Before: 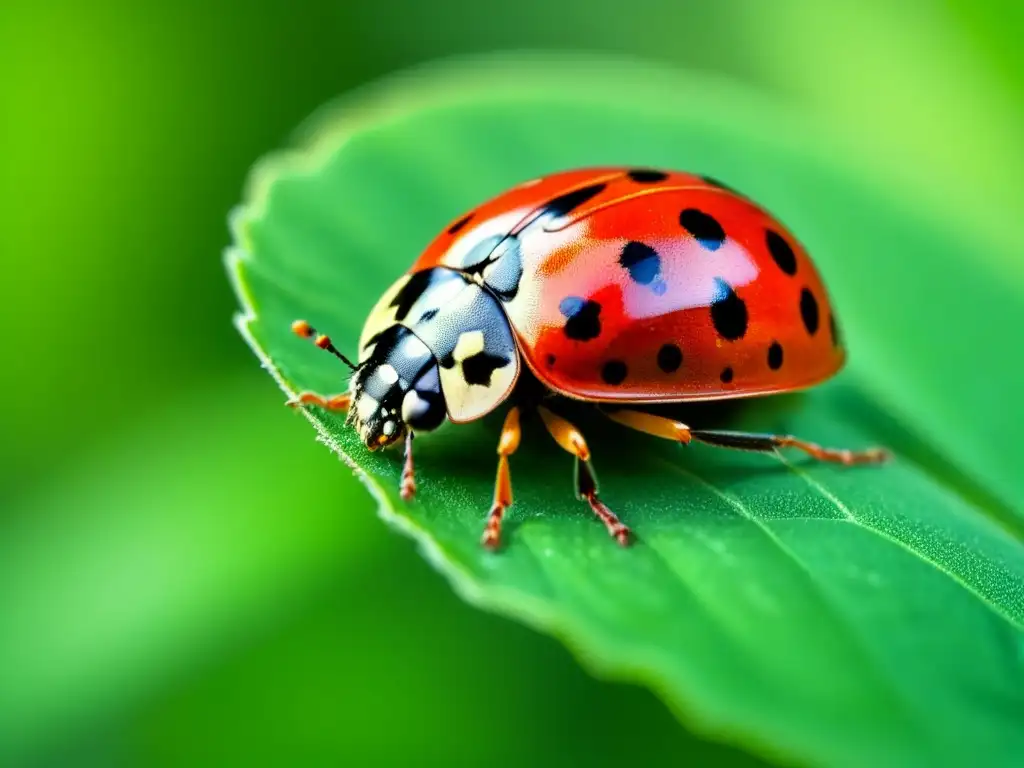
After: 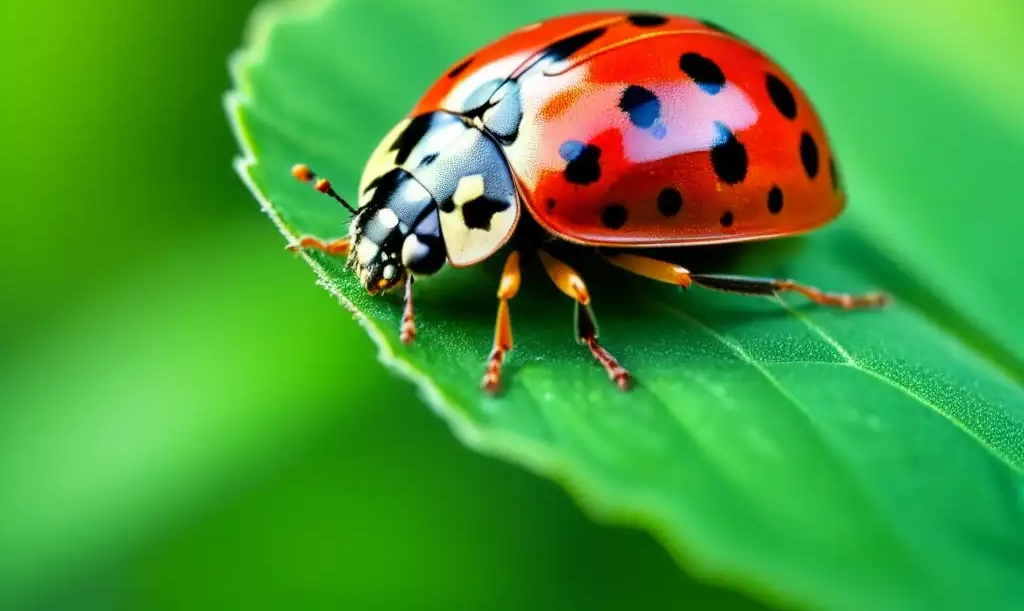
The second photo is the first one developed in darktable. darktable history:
exposure: compensate highlight preservation false
crop and rotate: top 20.346%
